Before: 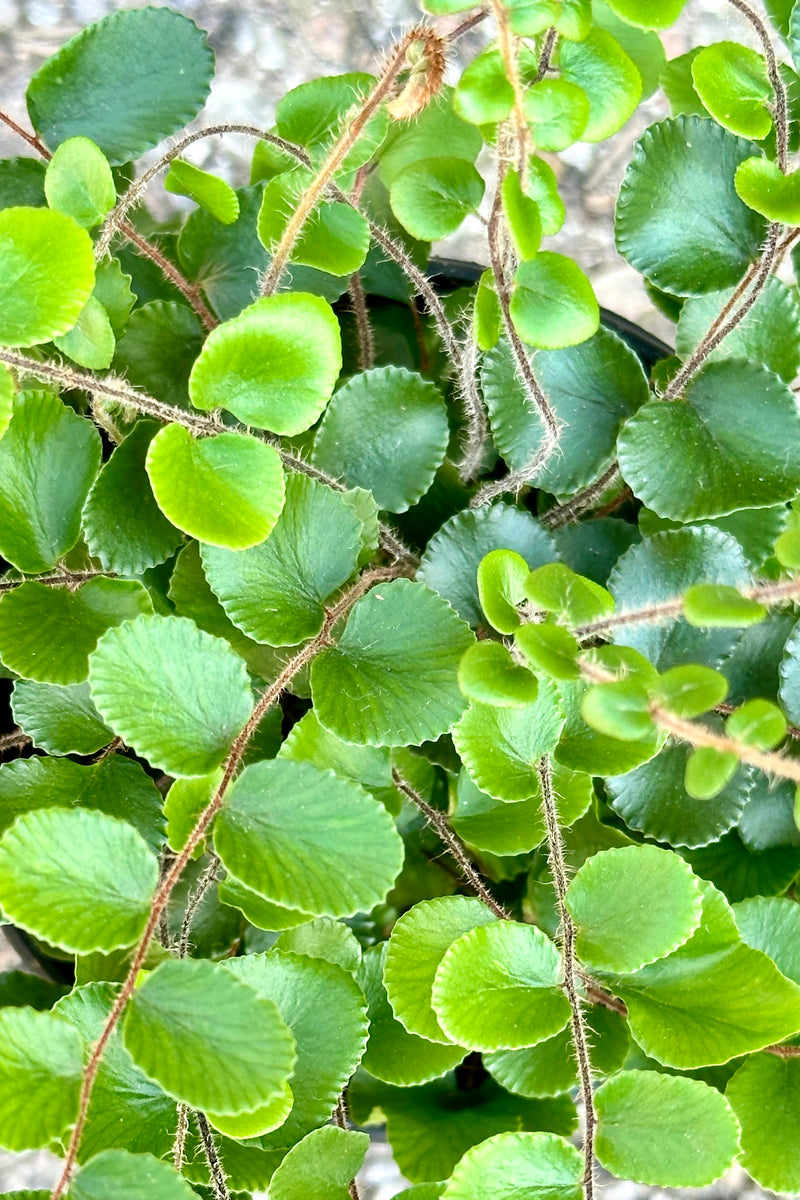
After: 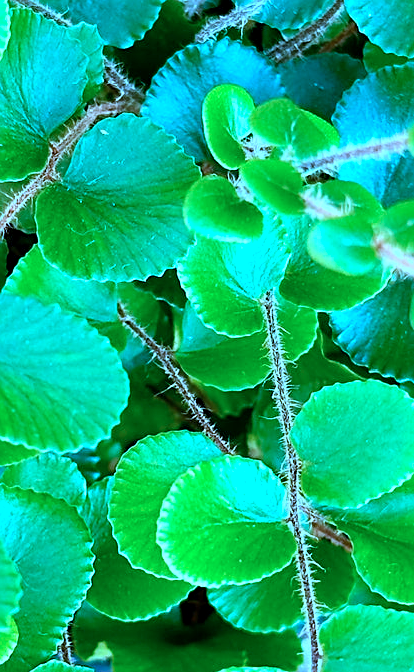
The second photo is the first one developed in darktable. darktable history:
color calibration: illuminant as shot in camera, adaptation linear Bradford (ICC v4), x 0.406, y 0.405, temperature 3570.35 K, saturation algorithm version 1 (2020)
crop: left 34.479%, top 38.822%, right 13.718%, bottom 5.172%
sharpen: on, module defaults
tone equalizer: on, module defaults
exposure: black level correction 0.001, compensate highlight preservation false
color balance rgb: perceptual saturation grading › global saturation 20%, global vibrance 20%
color correction: highlights a* -10.69, highlights b* -19.19
